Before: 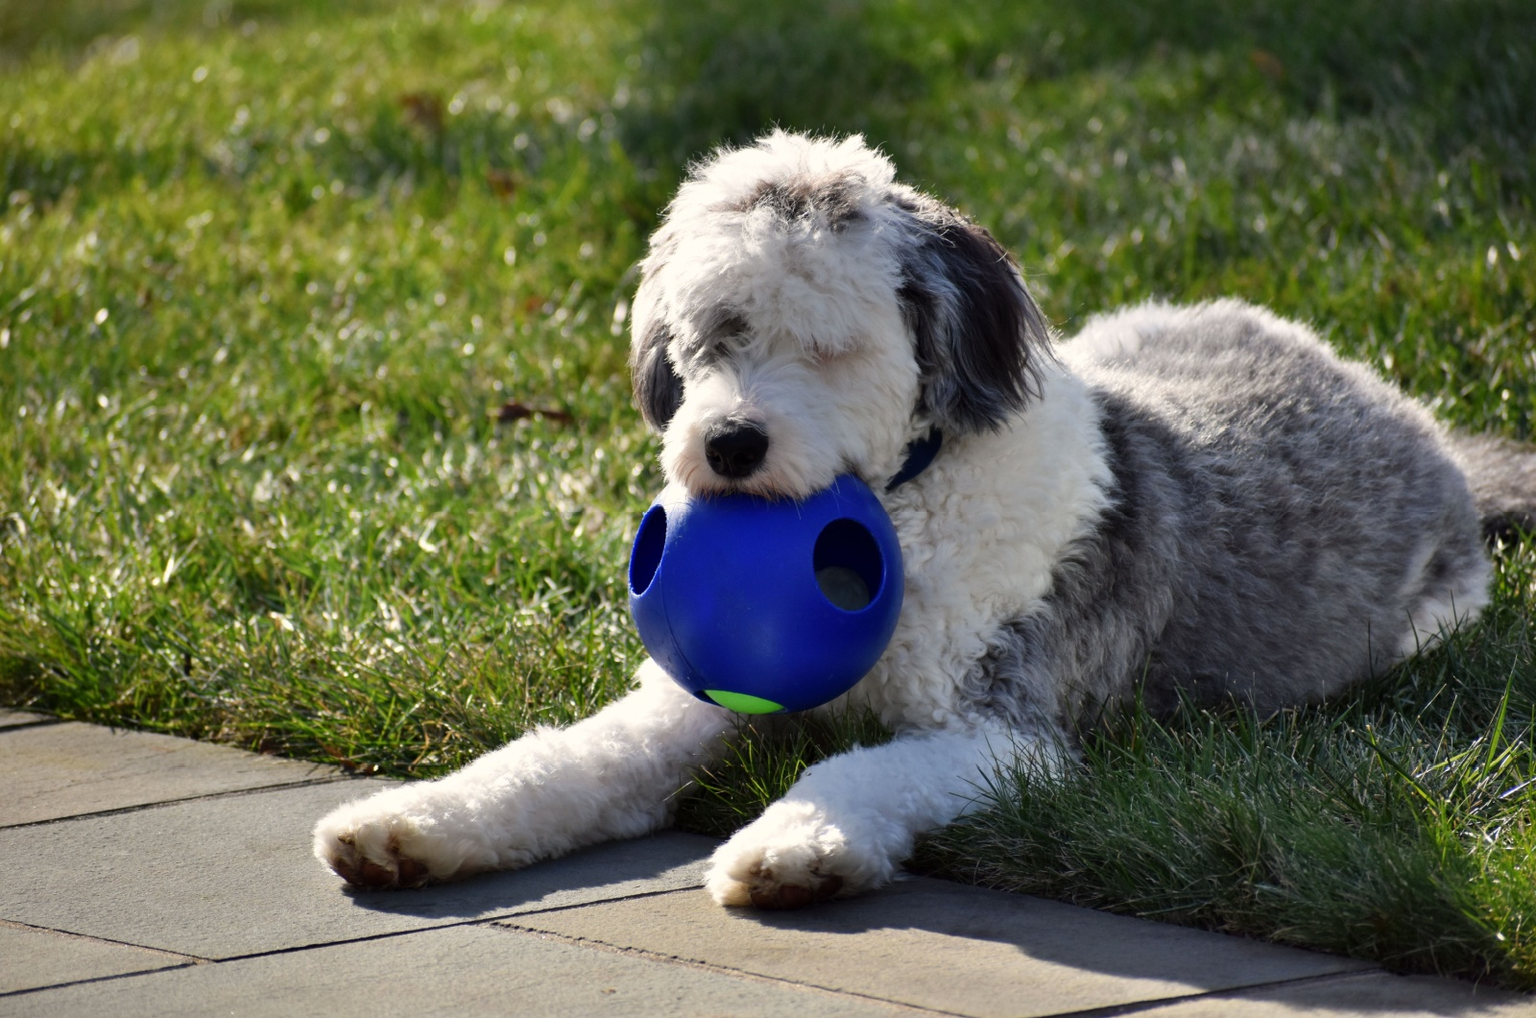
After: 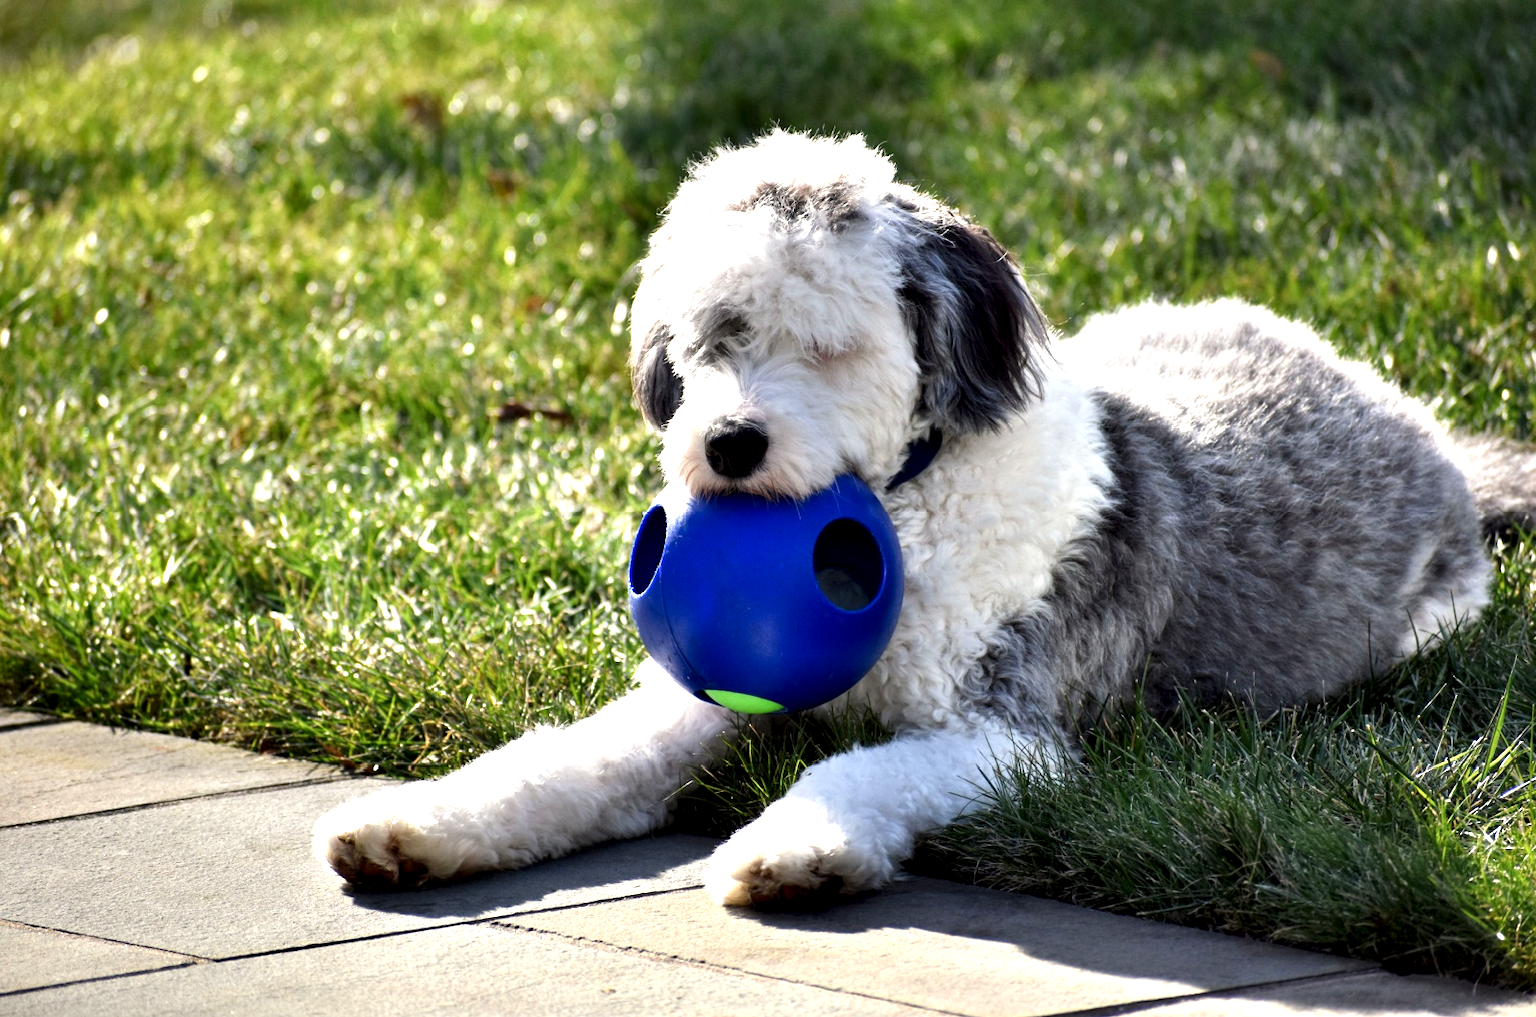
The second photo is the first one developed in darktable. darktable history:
exposure: exposure 0.772 EV, compensate highlight preservation false
local contrast: highlights 149%, shadows 126%, detail 139%, midtone range 0.253
